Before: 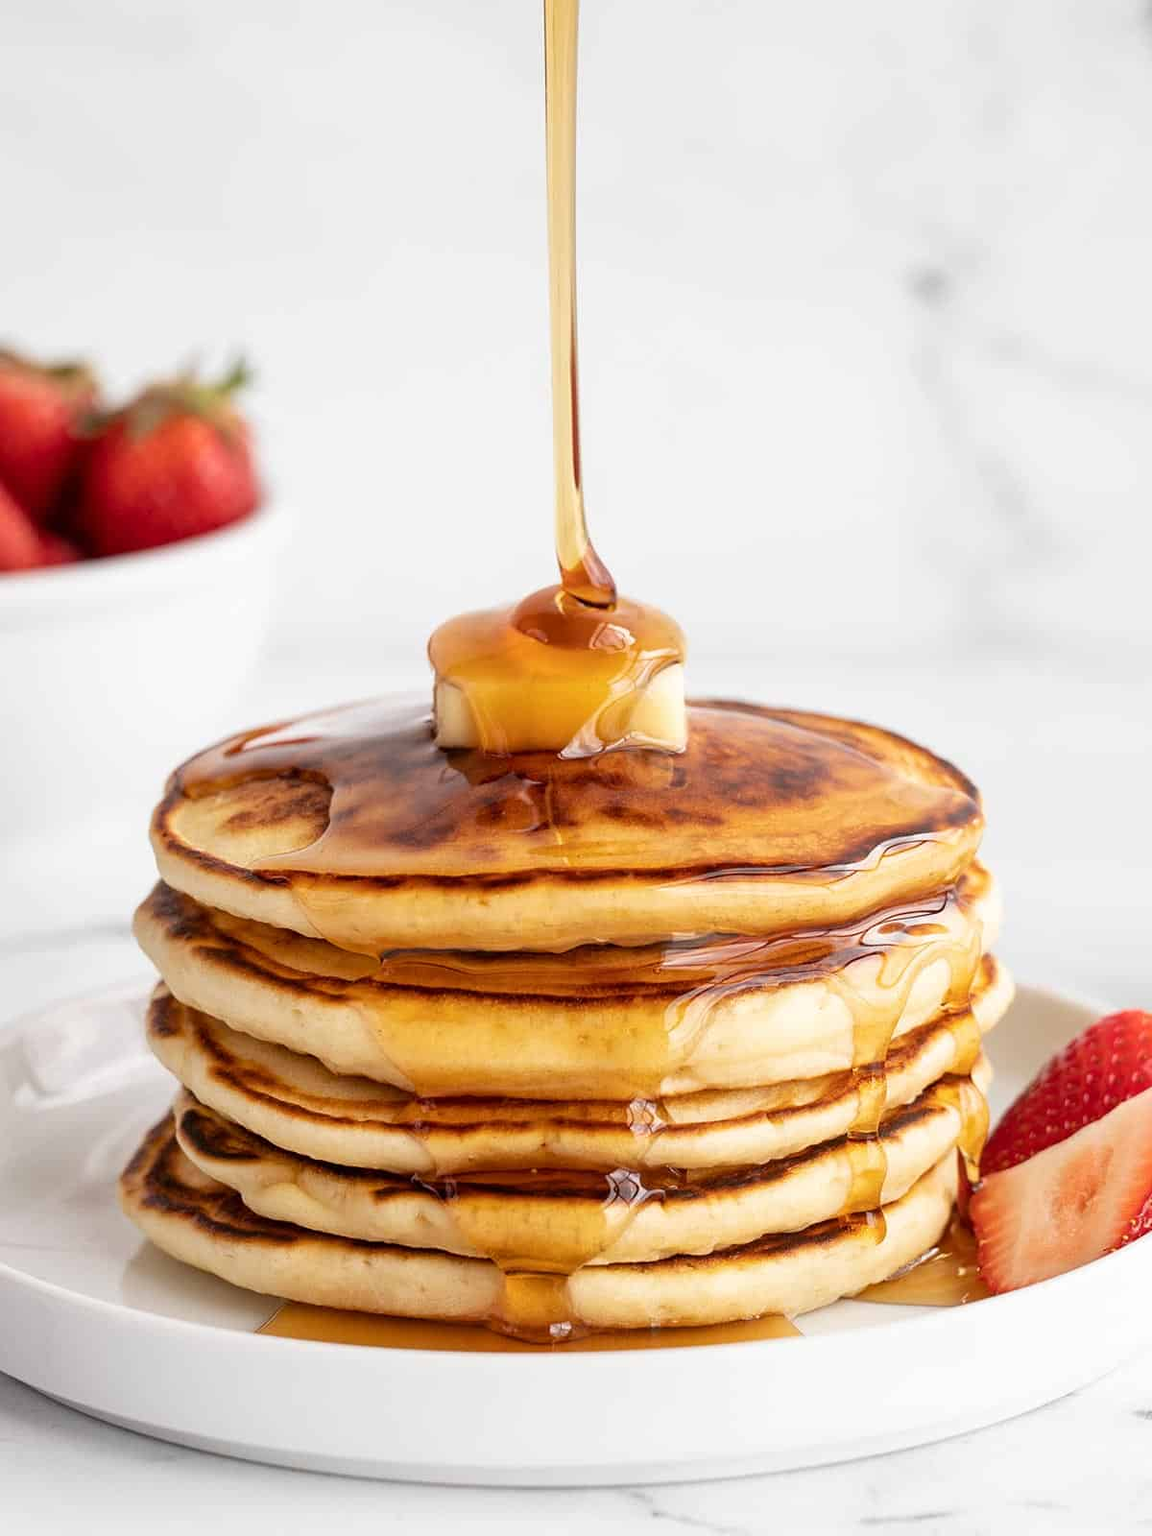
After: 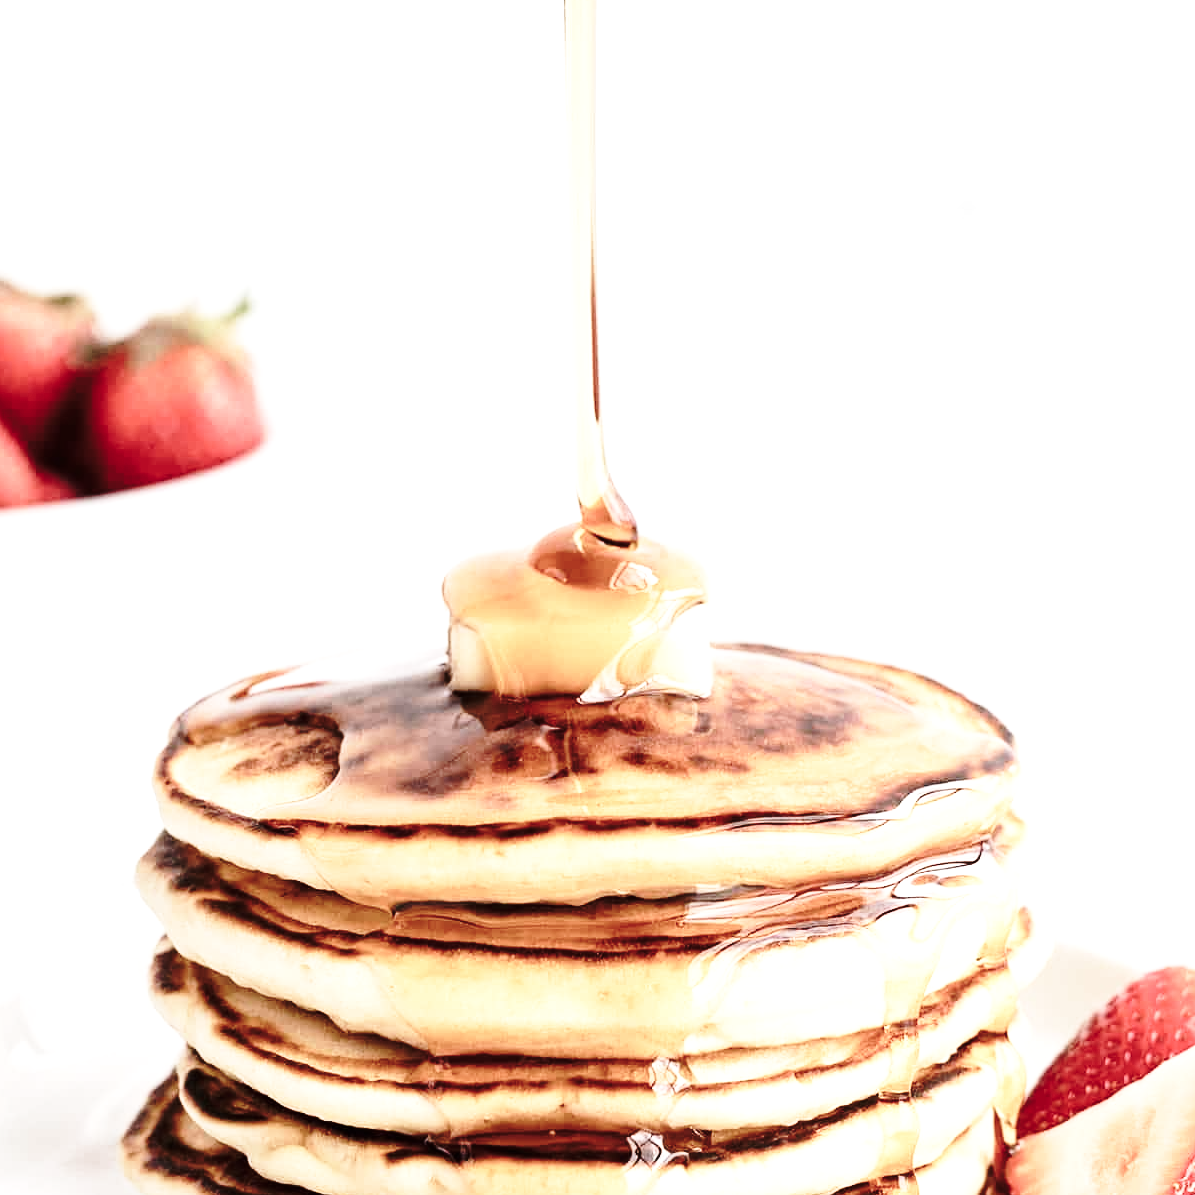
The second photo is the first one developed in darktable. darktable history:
base curve: curves: ch0 [(0, 0) (0.036, 0.037) (0.121, 0.228) (0.46, 0.76) (0.859, 0.983) (1, 1)], preserve colors none
color balance: input saturation 100.43%, contrast fulcrum 14.22%, output saturation 70.41%
tone equalizer: -8 EV -0.75 EV, -7 EV -0.7 EV, -6 EV -0.6 EV, -5 EV -0.4 EV, -3 EV 0.4 EV, -2 EV 0.6 EV, -1 EV 0.7 EV, +0 EV 0.75 EV, edges refinement/feathering 500, mask exposure compensation -1.57 EV, preserve details no
crop: left 0.387%, top 5.469%, bottom 19.809%
